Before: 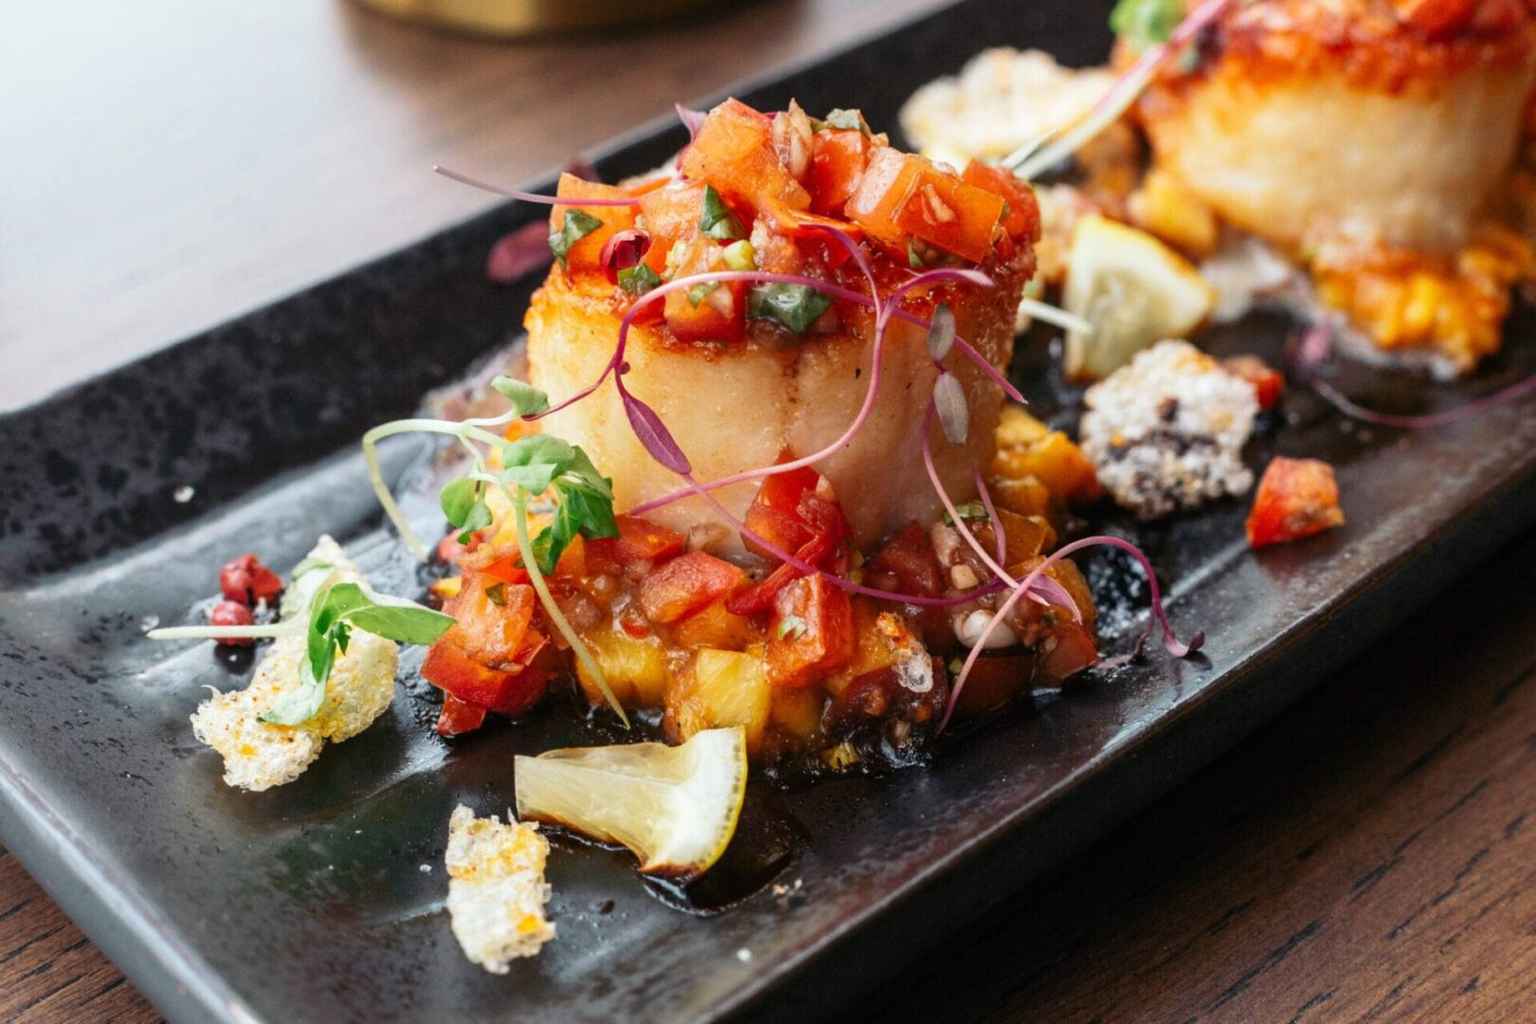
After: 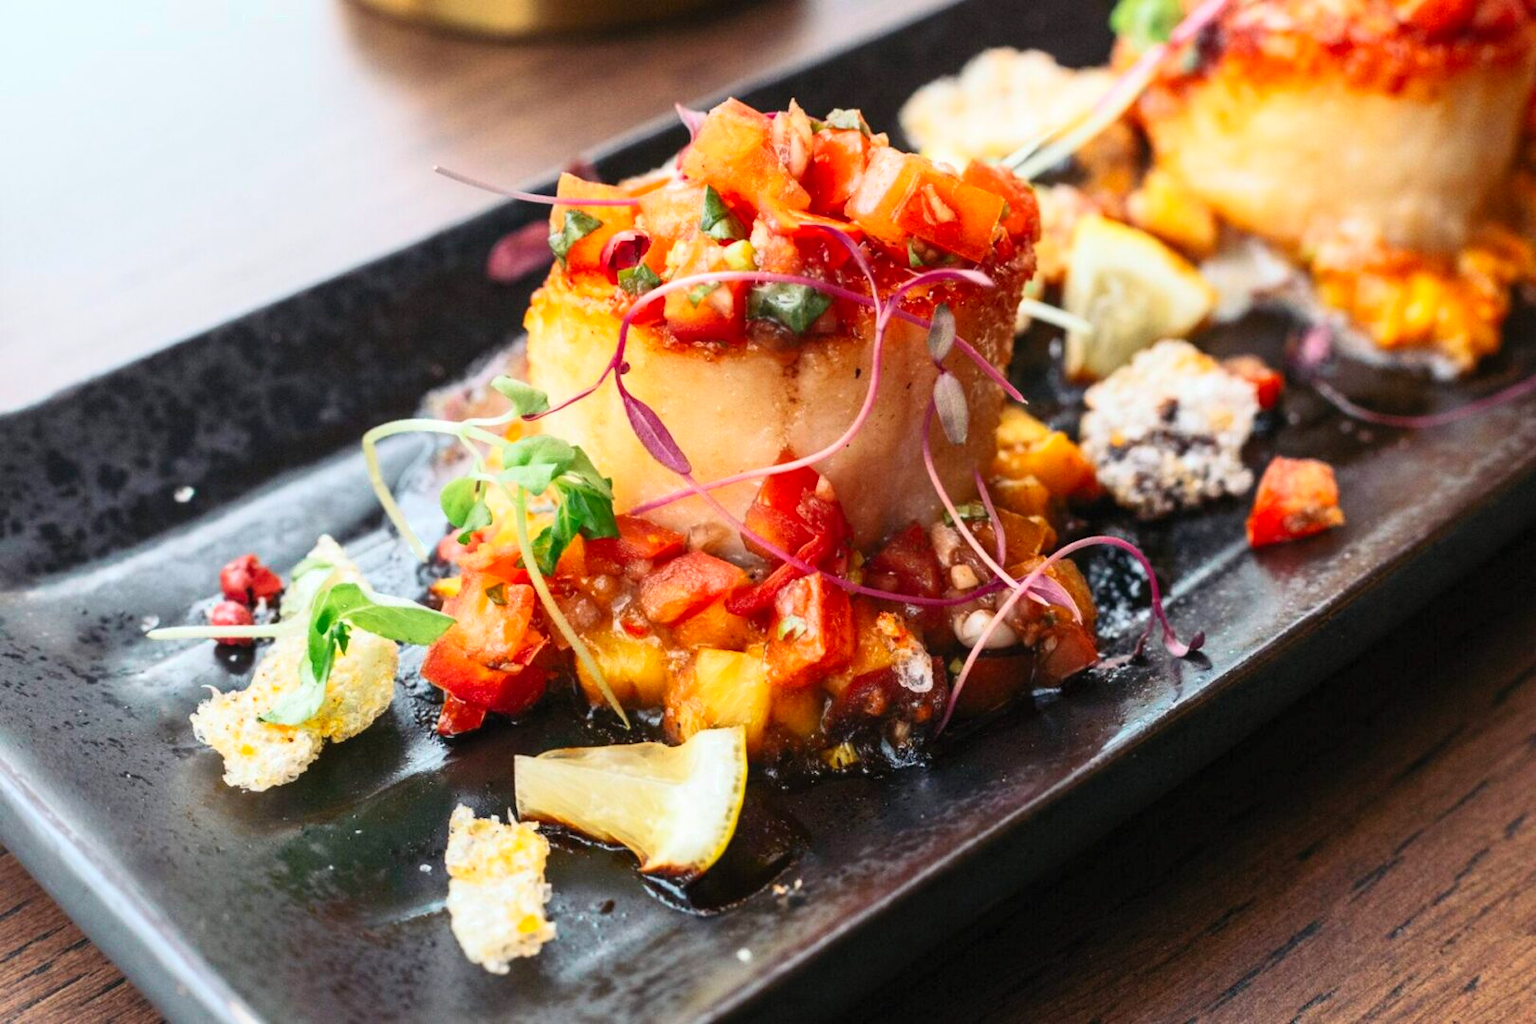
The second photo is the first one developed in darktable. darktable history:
contrast brightness saturation: contrast 0.2, brightness 0.16, saturation 0.22
color zones: curves: ch0 [(0.25, 0.5) (0.423, 0.5) (0.443, 0.5) (0.521, 0.756) (0.568, 0.5) (0.576, 0.5) (0.75, 0.5)]; ch1 [(0.25, 0.5) (0.423, 0.5) (0.443, 0.5) (0.539, 0.873) (0.624, 0.565) (0.631, 0.5) (0.75, 0.5)]
